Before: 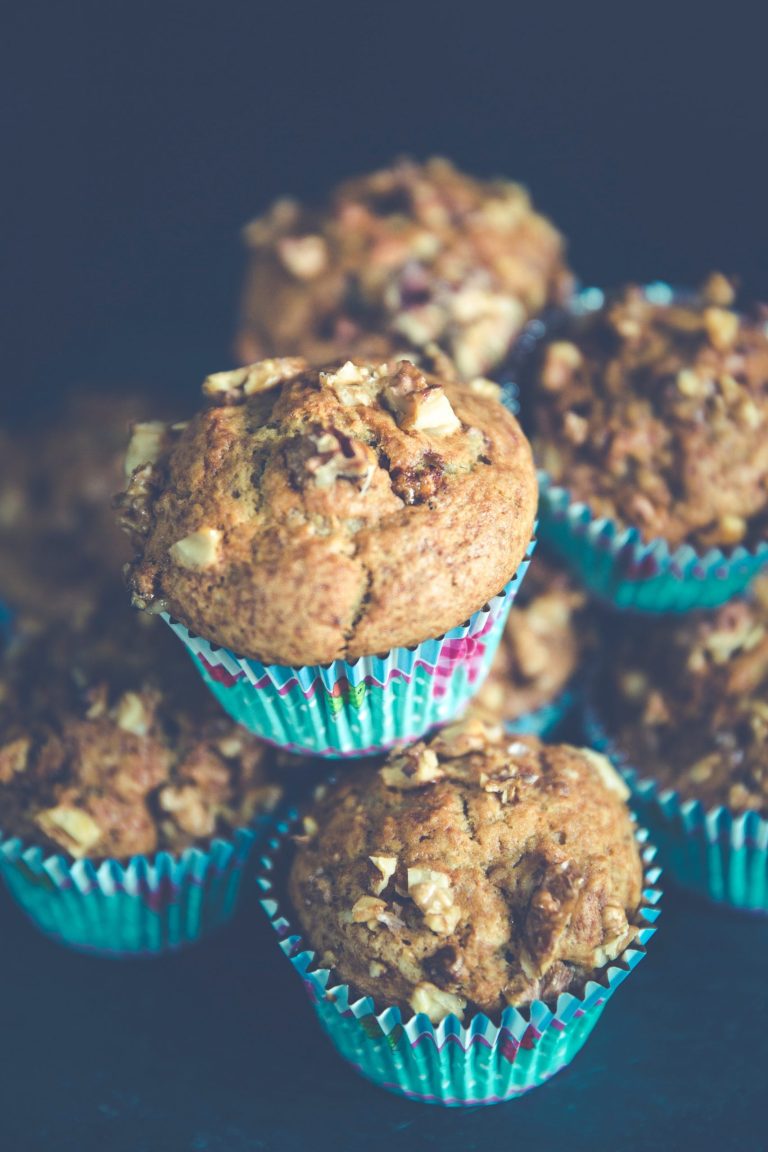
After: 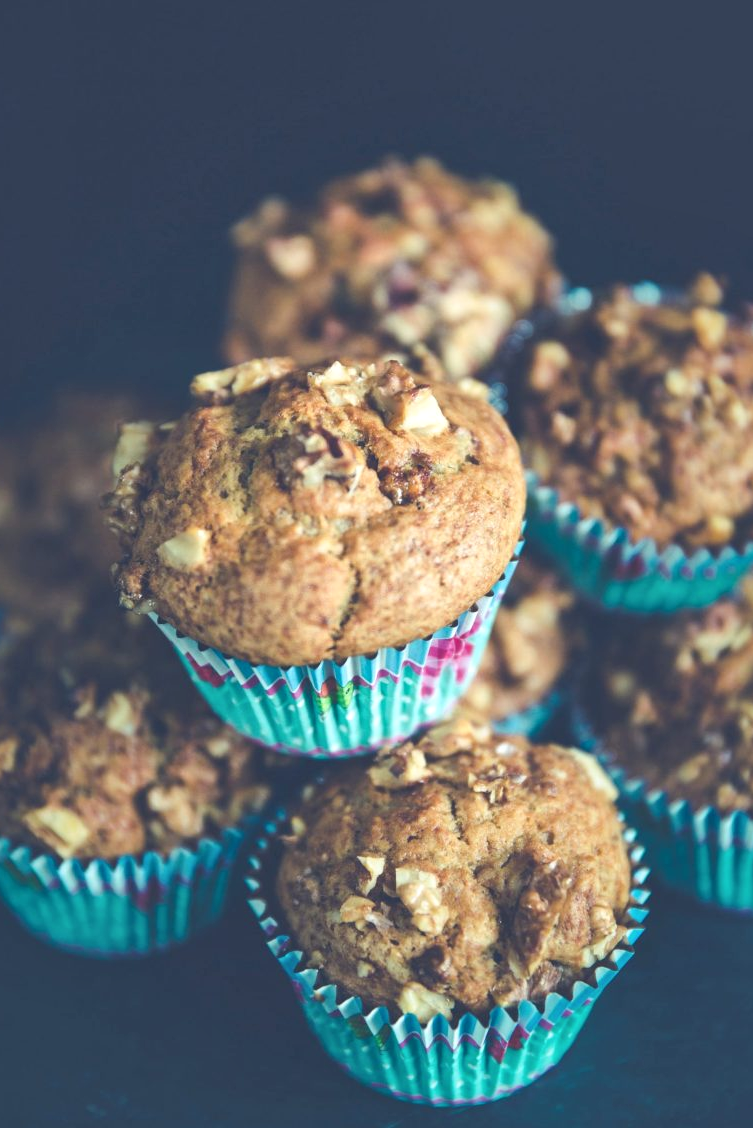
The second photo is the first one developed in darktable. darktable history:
crop: left 1.67%, right 0.267%, bottom 2.067%
local contrast: mode bilateral grid, contrast 20, coarseness 50, detail 119%, midtone range 0.2
